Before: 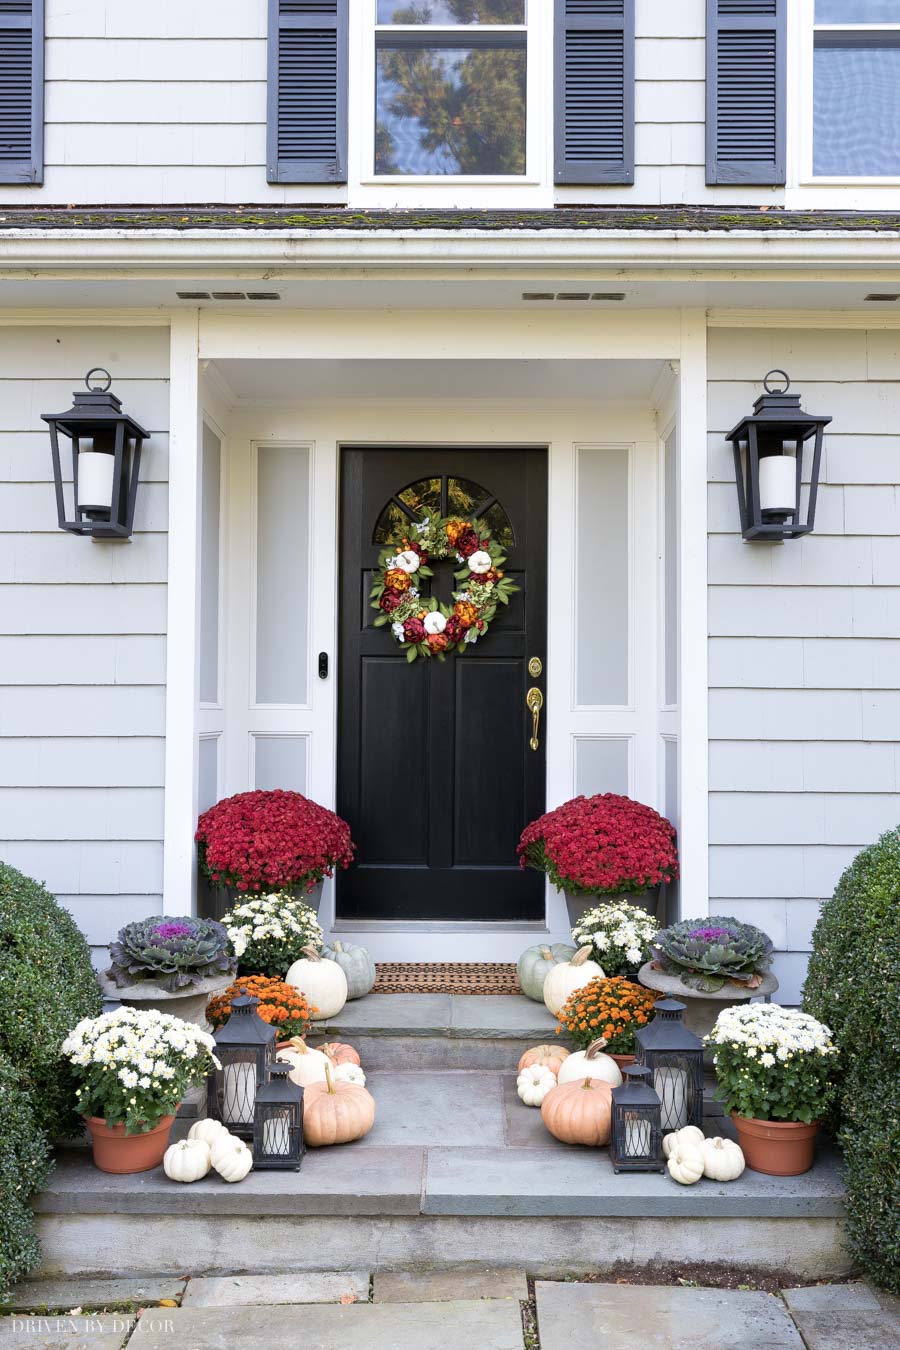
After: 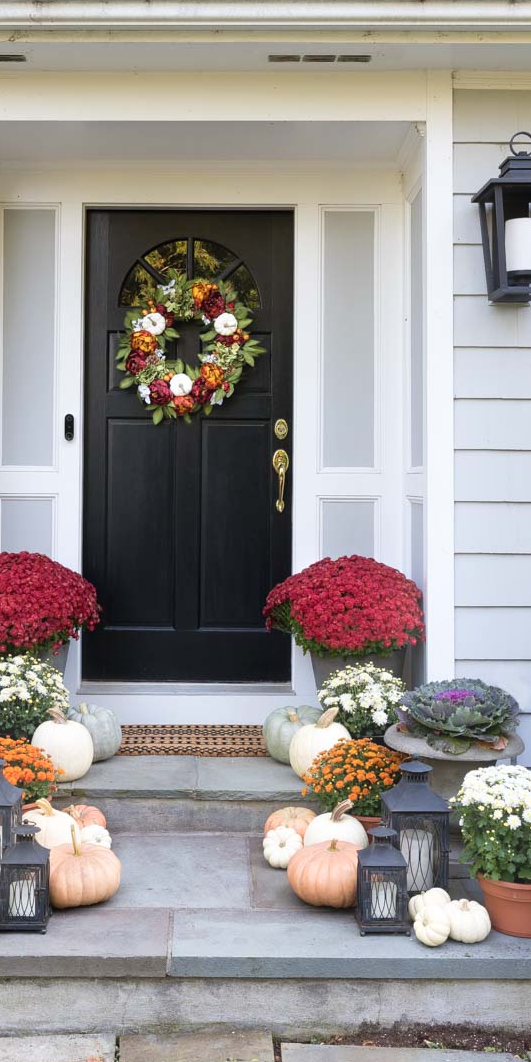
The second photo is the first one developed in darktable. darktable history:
bloom: size 9%, threshold 100%, strength 7%
crop and rotate: left 28.256%, top 17.734%, right 12.656%, bottom 3.573%
shadows and highlights: shadows 37.27, highlights -28.18, soften with gaussian
